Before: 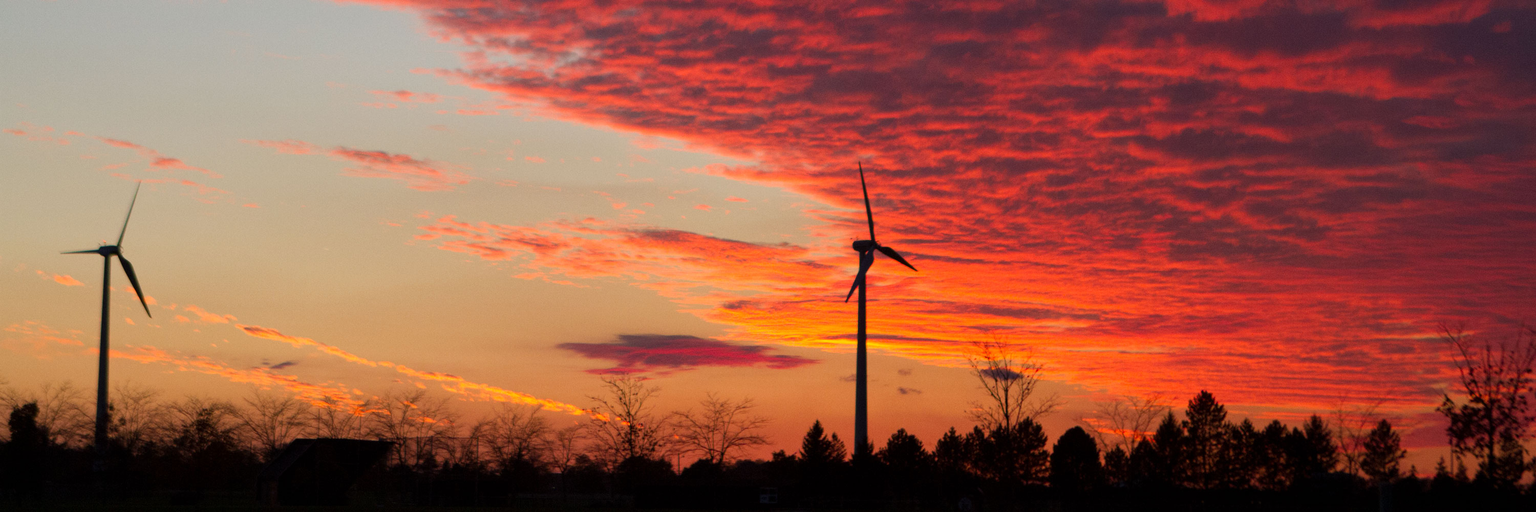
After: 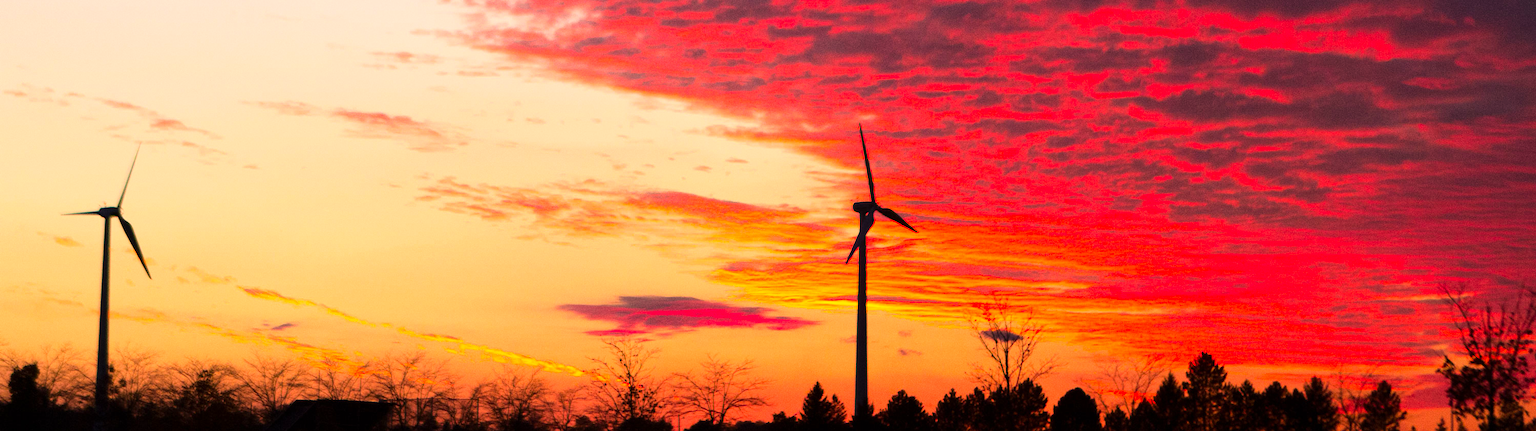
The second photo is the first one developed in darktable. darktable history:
crop: top 7.604%, bottom 8.13%
base curve: curves: ch0 [(0, 0) (0.026, 0.03) (0.109, 0.232) (0.351, 0.748) (0.669, 0.968) (1, 1)]
color correction: highlights a* 11.71, highlights b* 11.75
contrast brightness saturation: saturation 0.133
